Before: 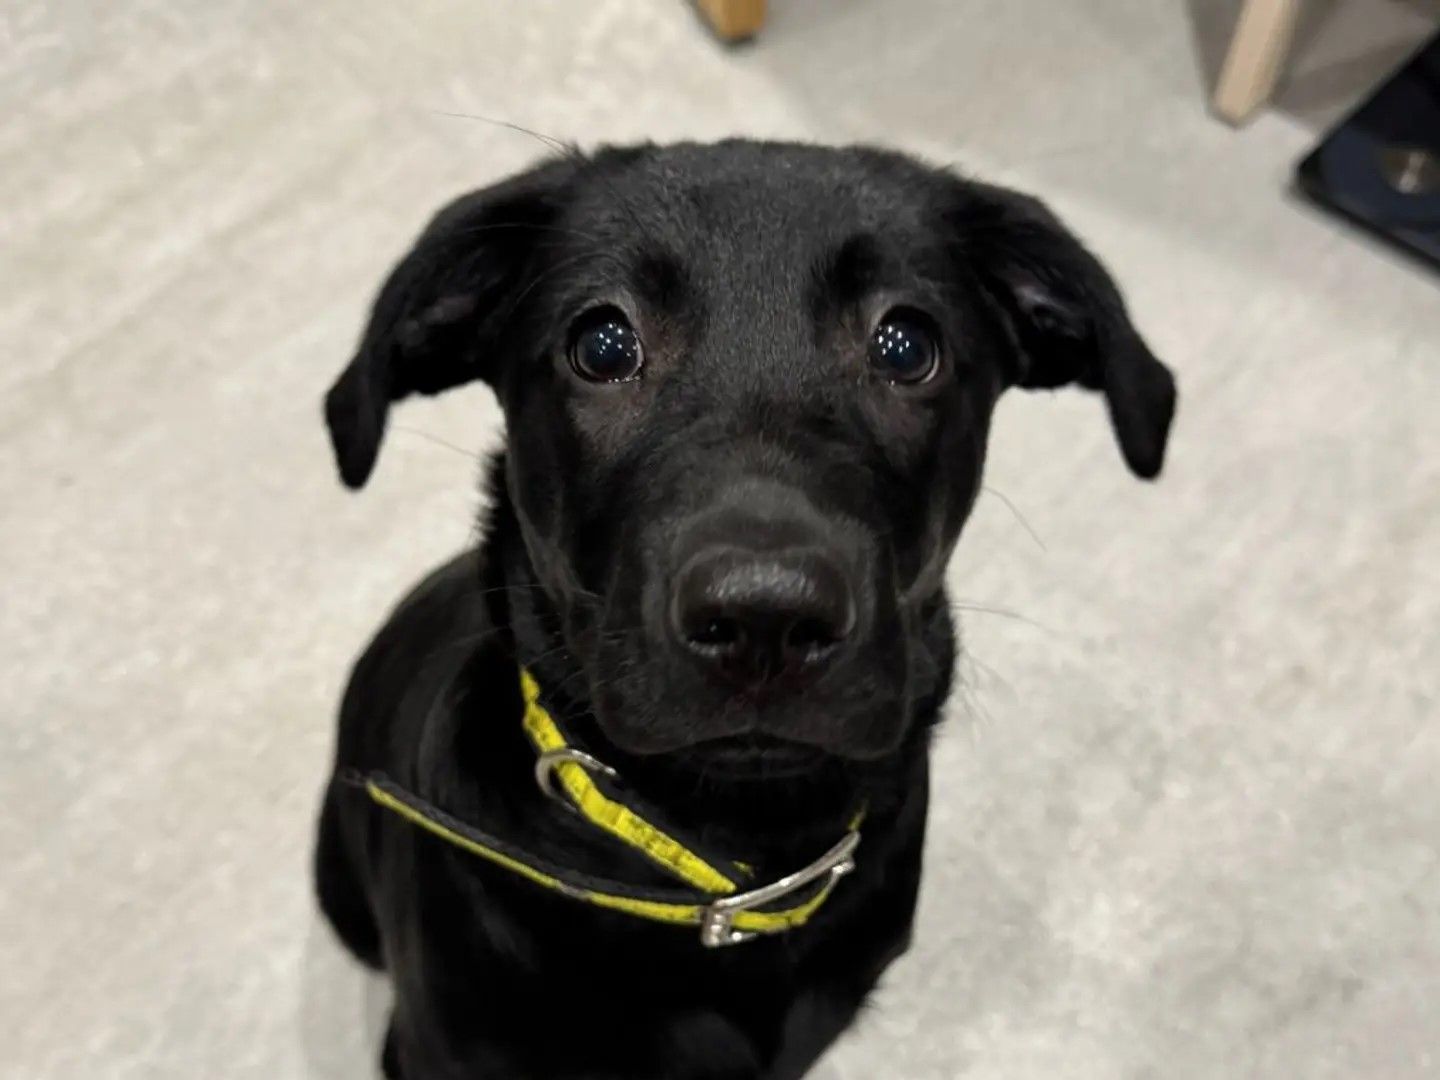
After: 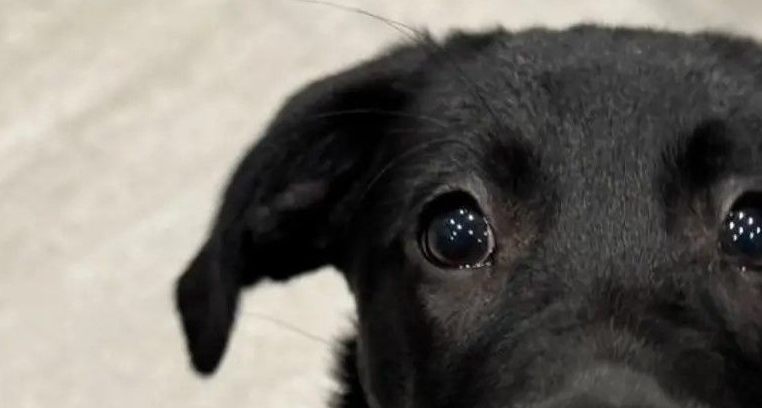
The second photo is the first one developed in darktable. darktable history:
crop: left 10.373%, top 10.568%, right 36.654%, bottom 51.644%
